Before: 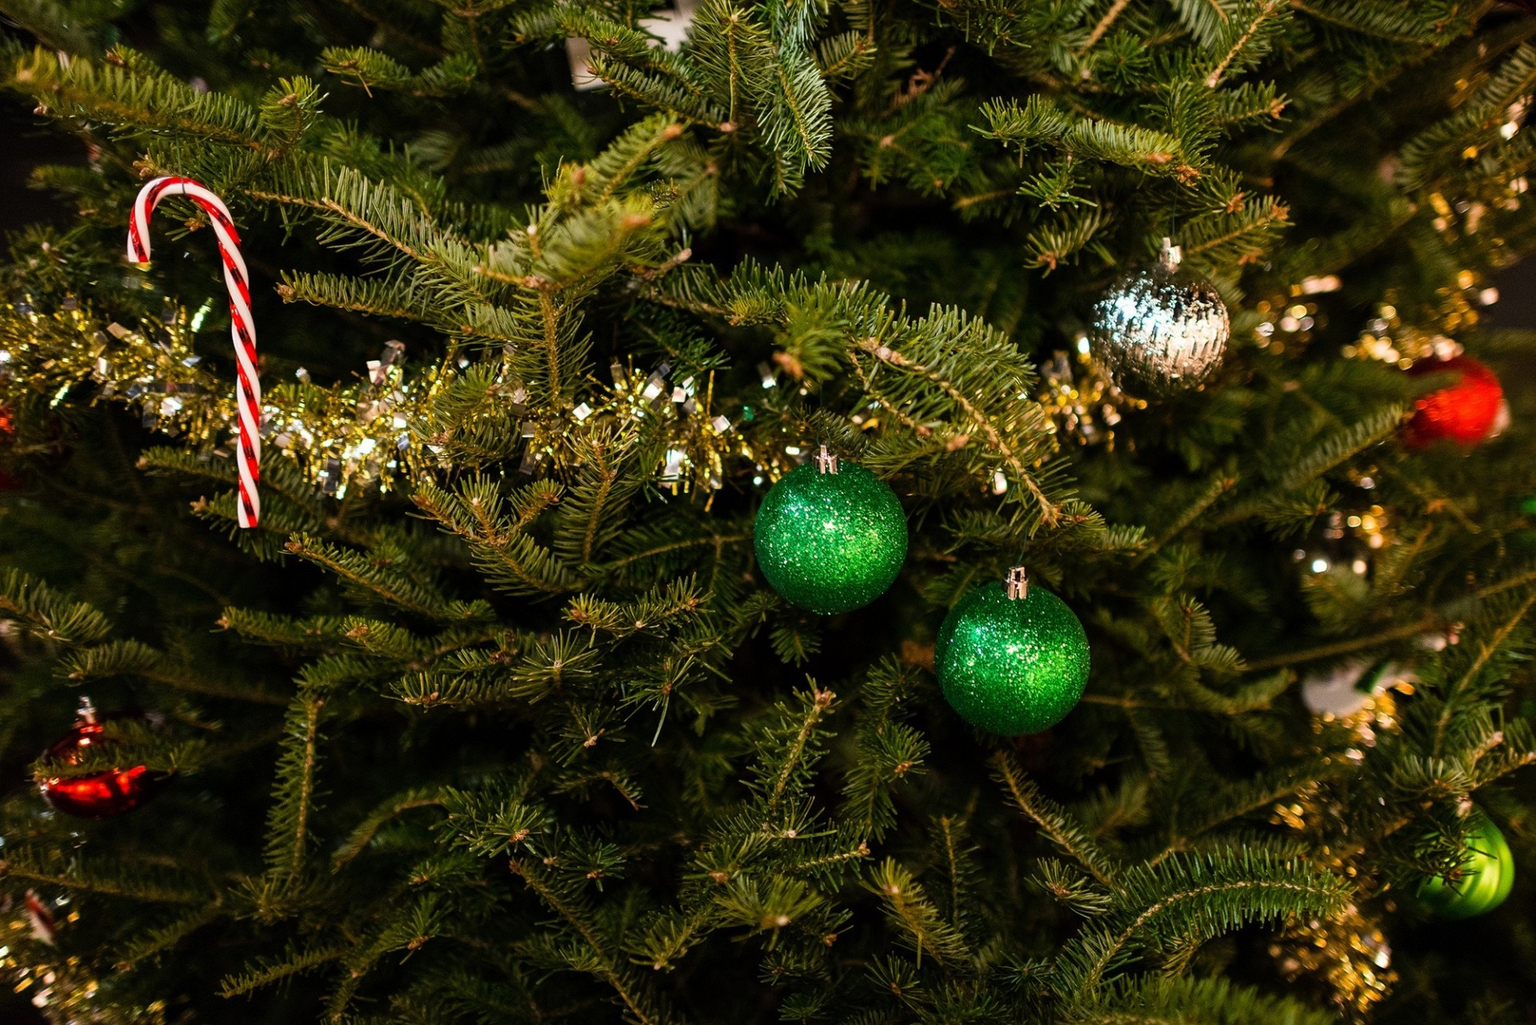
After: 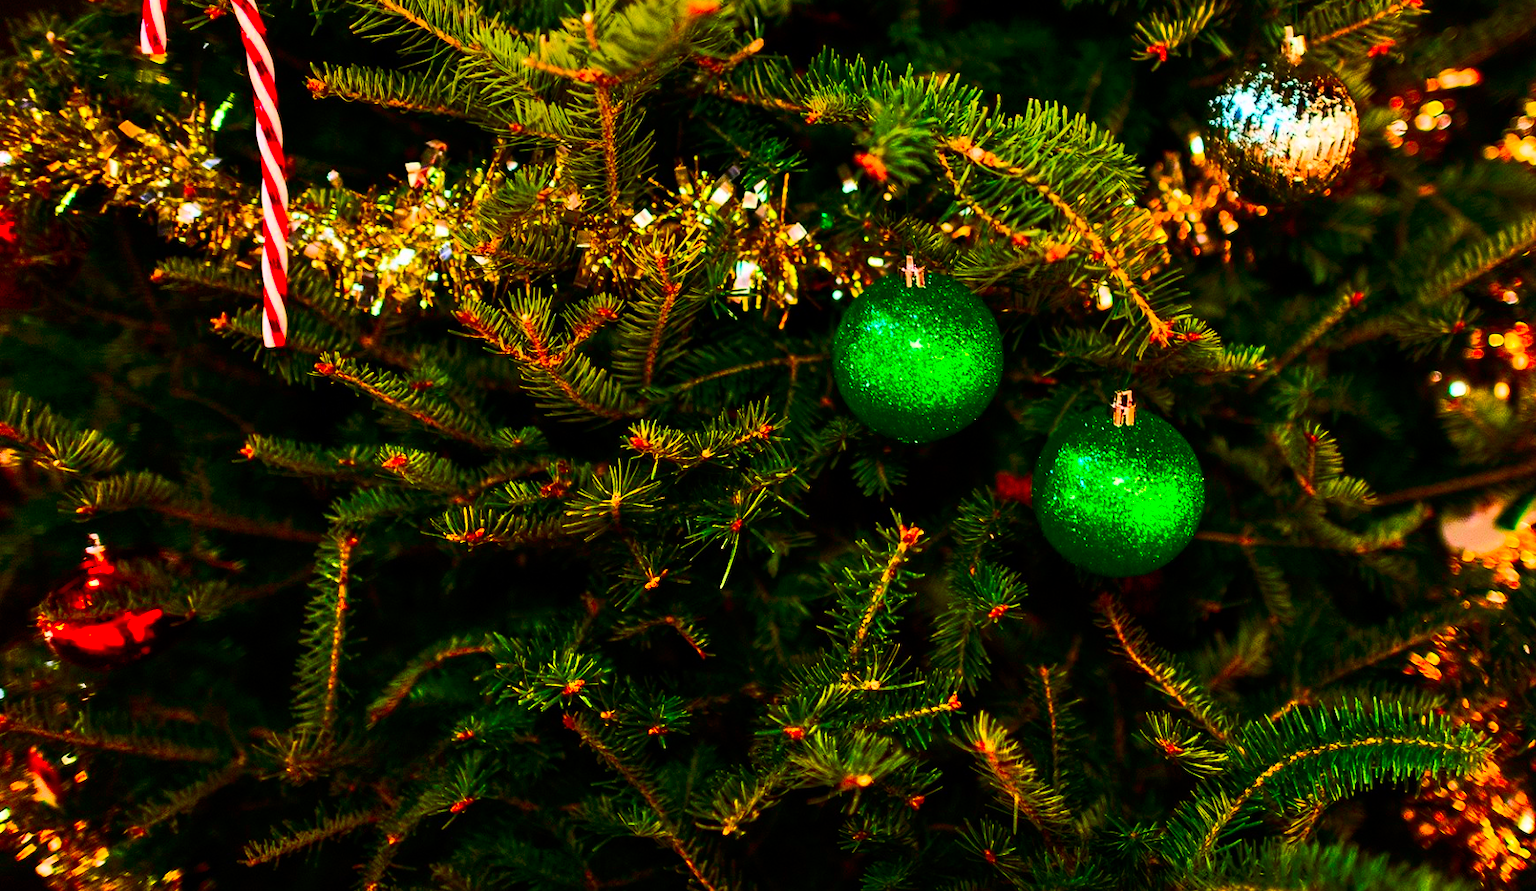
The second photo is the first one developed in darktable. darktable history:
color correction: highlights a* 1.59, highlights b* -1.7, saturation 2.48
shadows and highlights: low approximation 0.01, soften with gaussian
contrast brightness saturation: contrast 0.2, brightness -0.11, saturation 0.1
crop: top 20.916%, right 9.437%, bottom 0.316%
